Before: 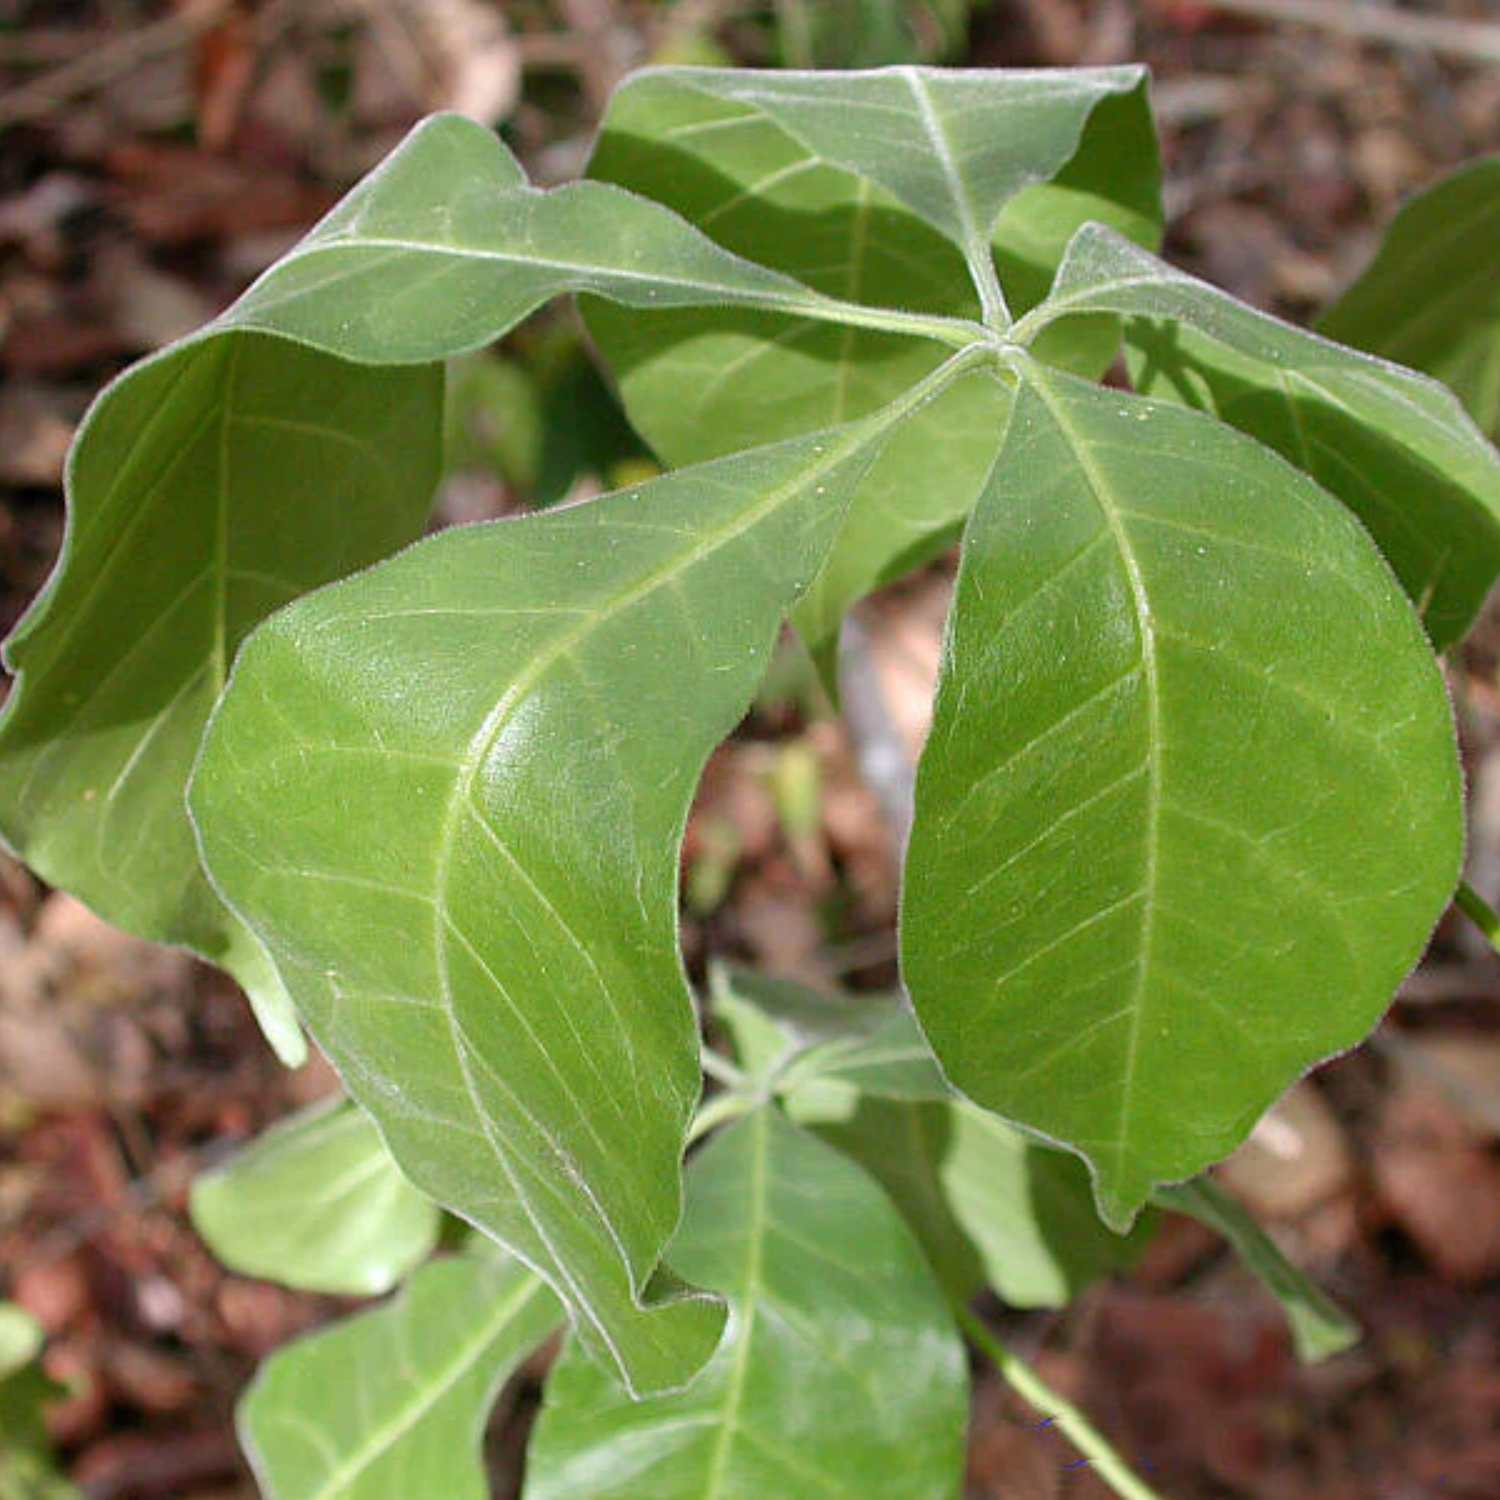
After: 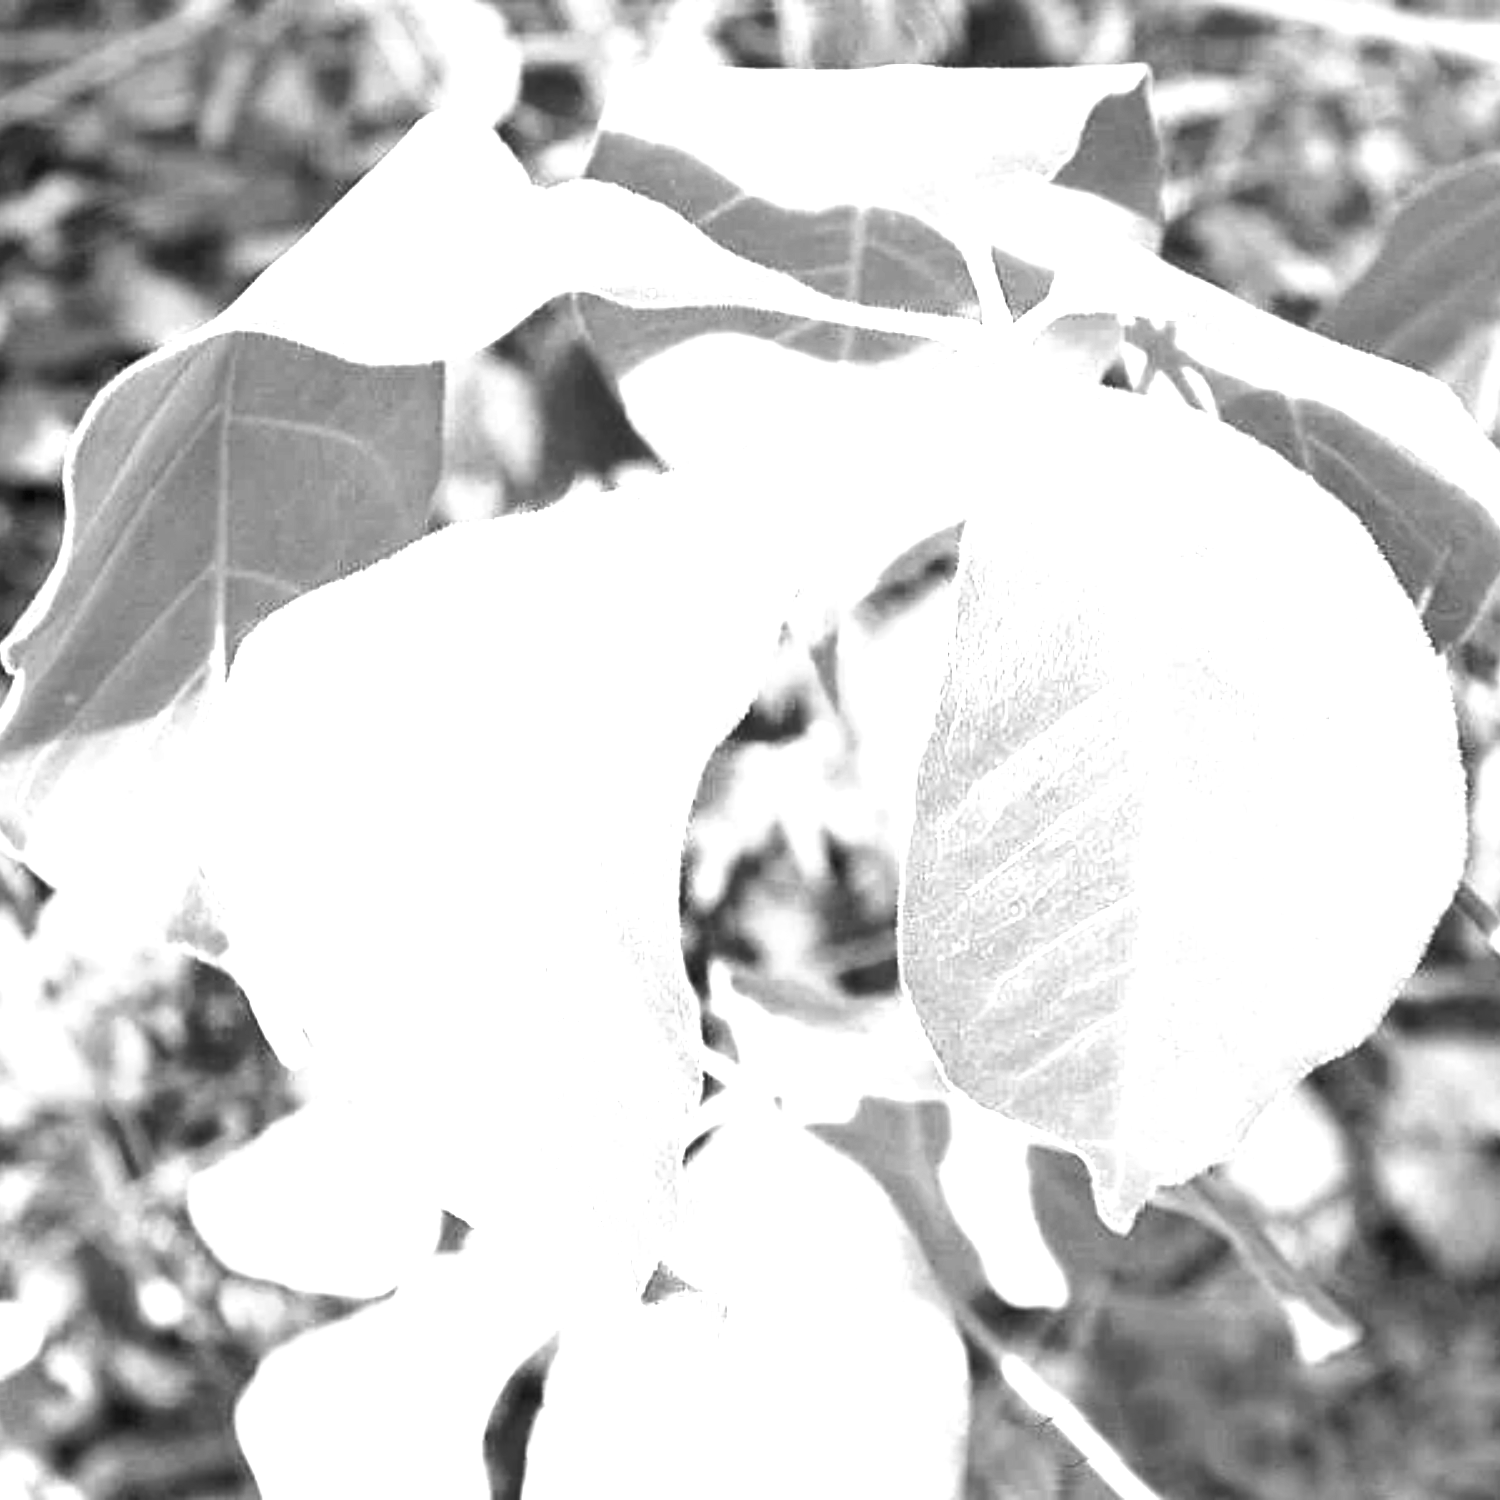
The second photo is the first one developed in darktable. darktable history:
shadows and highlights: shadows 37.27, highlights -28.18, soften with gaussian
exposure: black level correction 0, exposure 2.327 EV, compensate exposure bias true, compensate highlight preservation false
white balance: red 0.974, blue 1.044
local contrast: mode bilateral grid, contrast 15, coarseness 36, detail 105%, midtone range 0.2
monochrome: a -92.57, b 58.91
